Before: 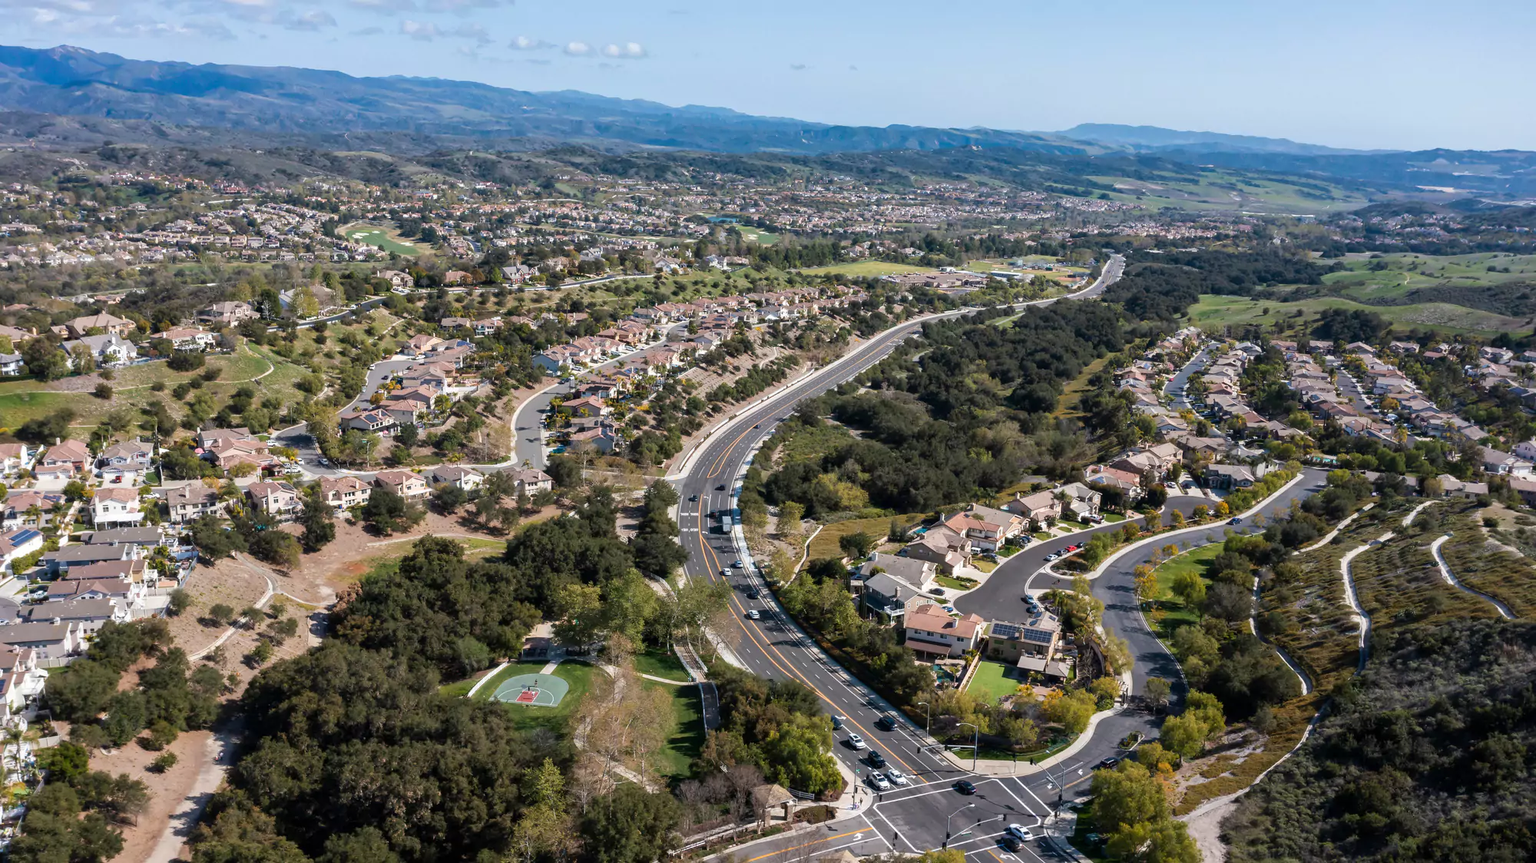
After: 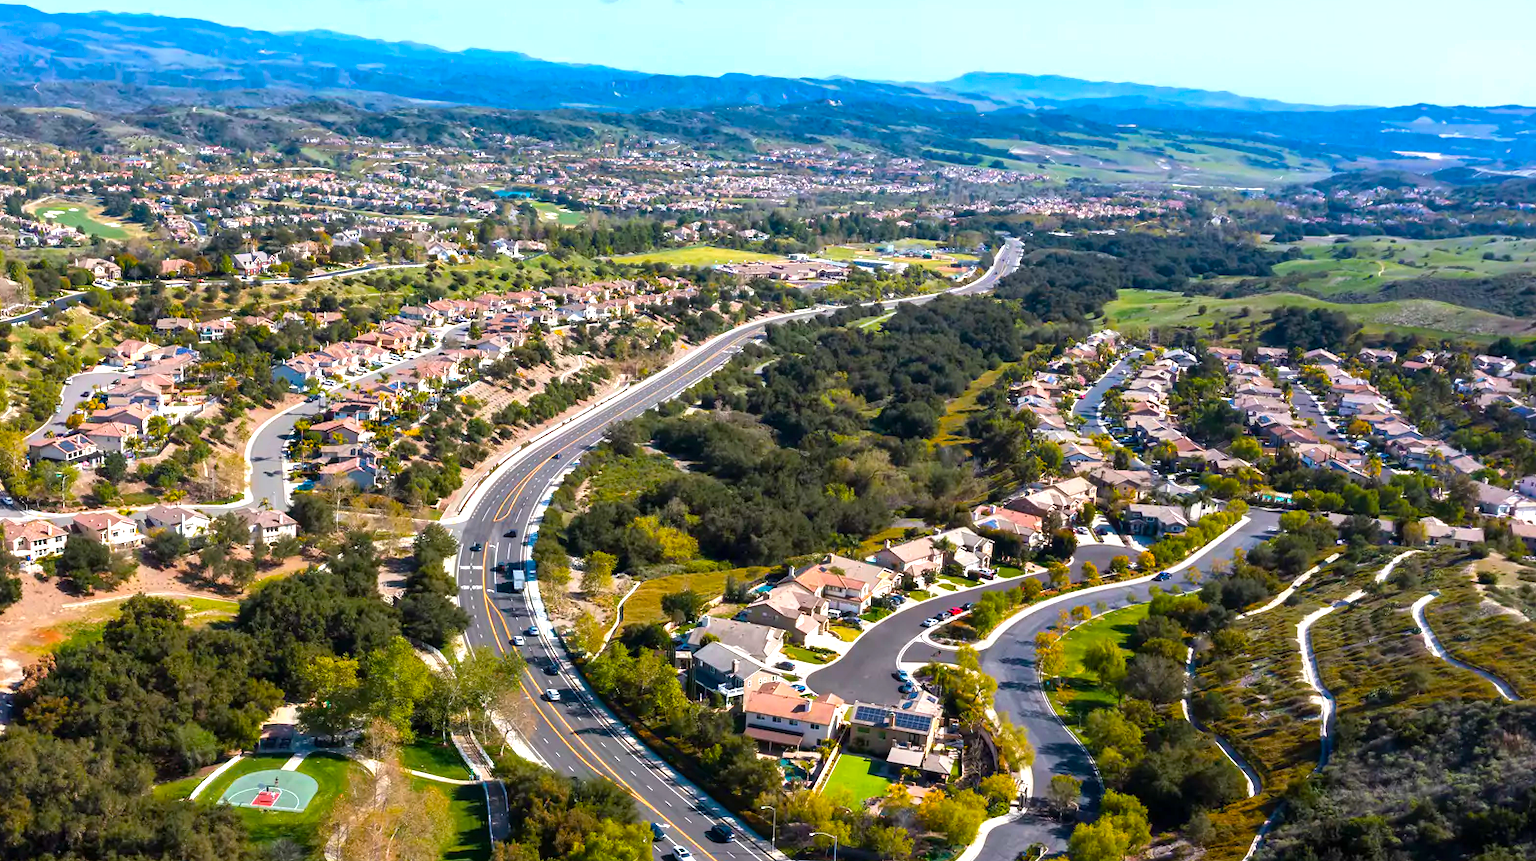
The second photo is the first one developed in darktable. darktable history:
color balance rgb: linear chroma grading › global chroma 20%, perceptual saturation grading › global saturation 25%, perceptual brilliance grading › global brilliance 20%, global vibrance 20%
crop and rotate: left 20.74%, top 7.912%, right 0.375%, bottom 13.378%
